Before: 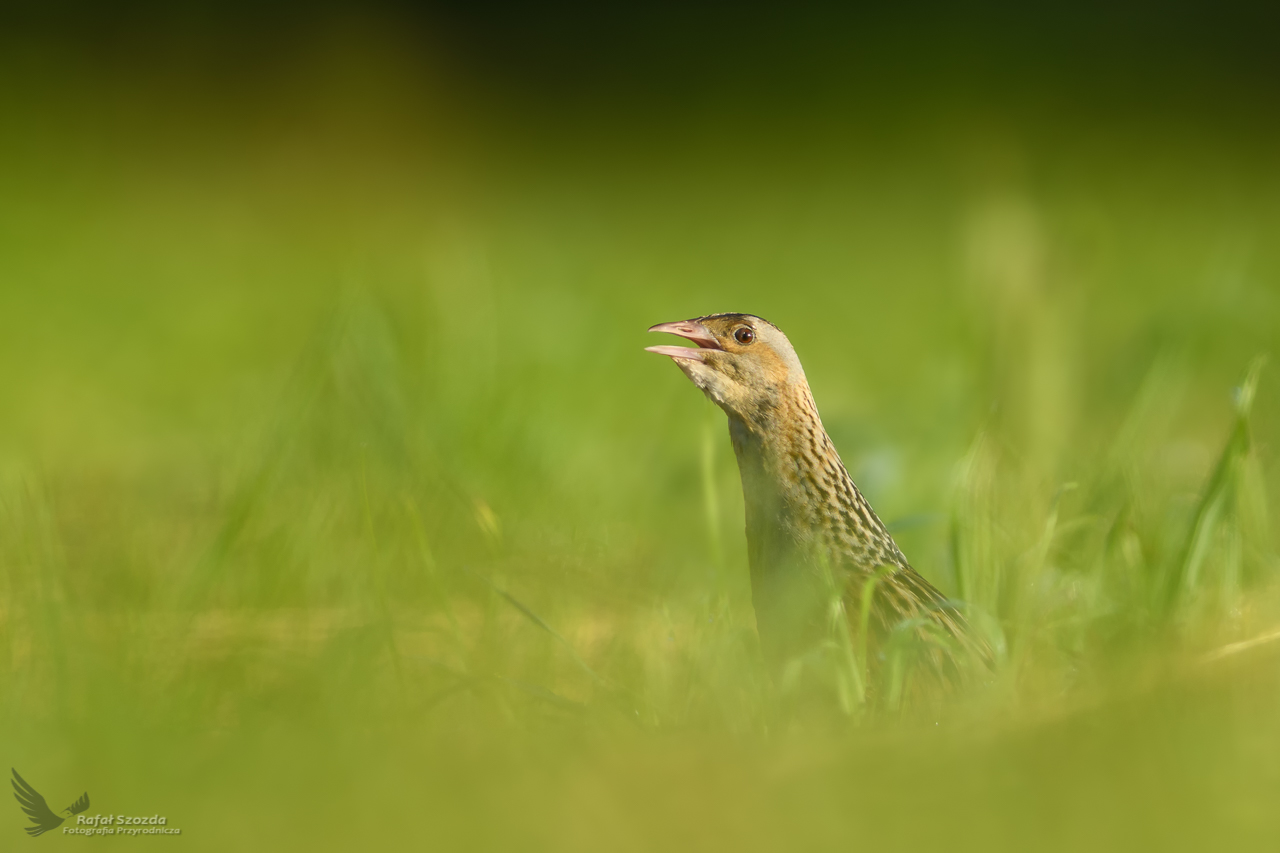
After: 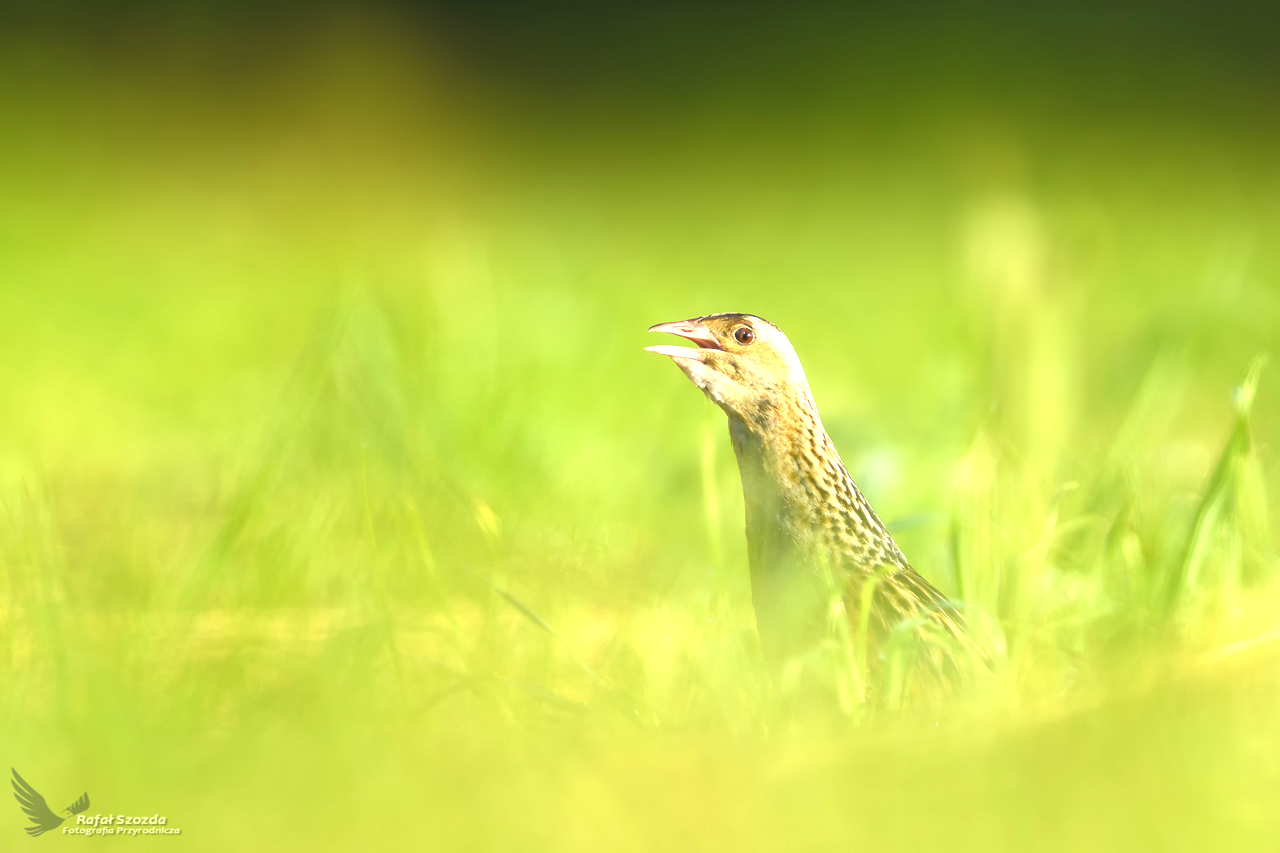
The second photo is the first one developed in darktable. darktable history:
exposure: black level correction -0.002, exposure 1.338 EV, compensate highlight preservation false
